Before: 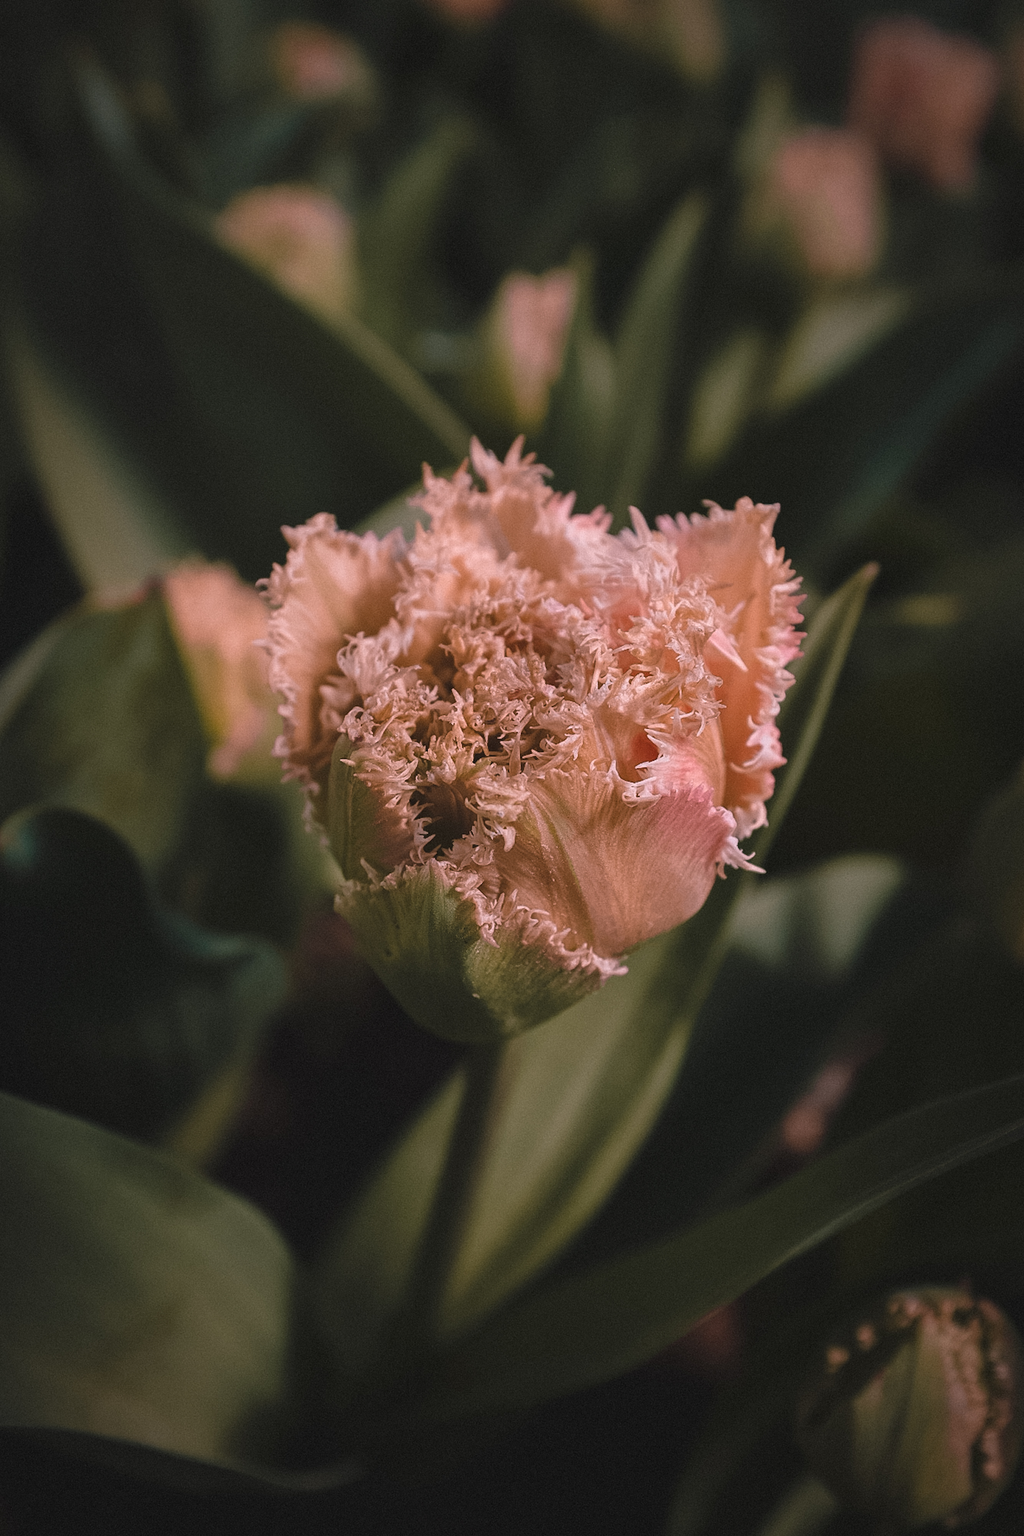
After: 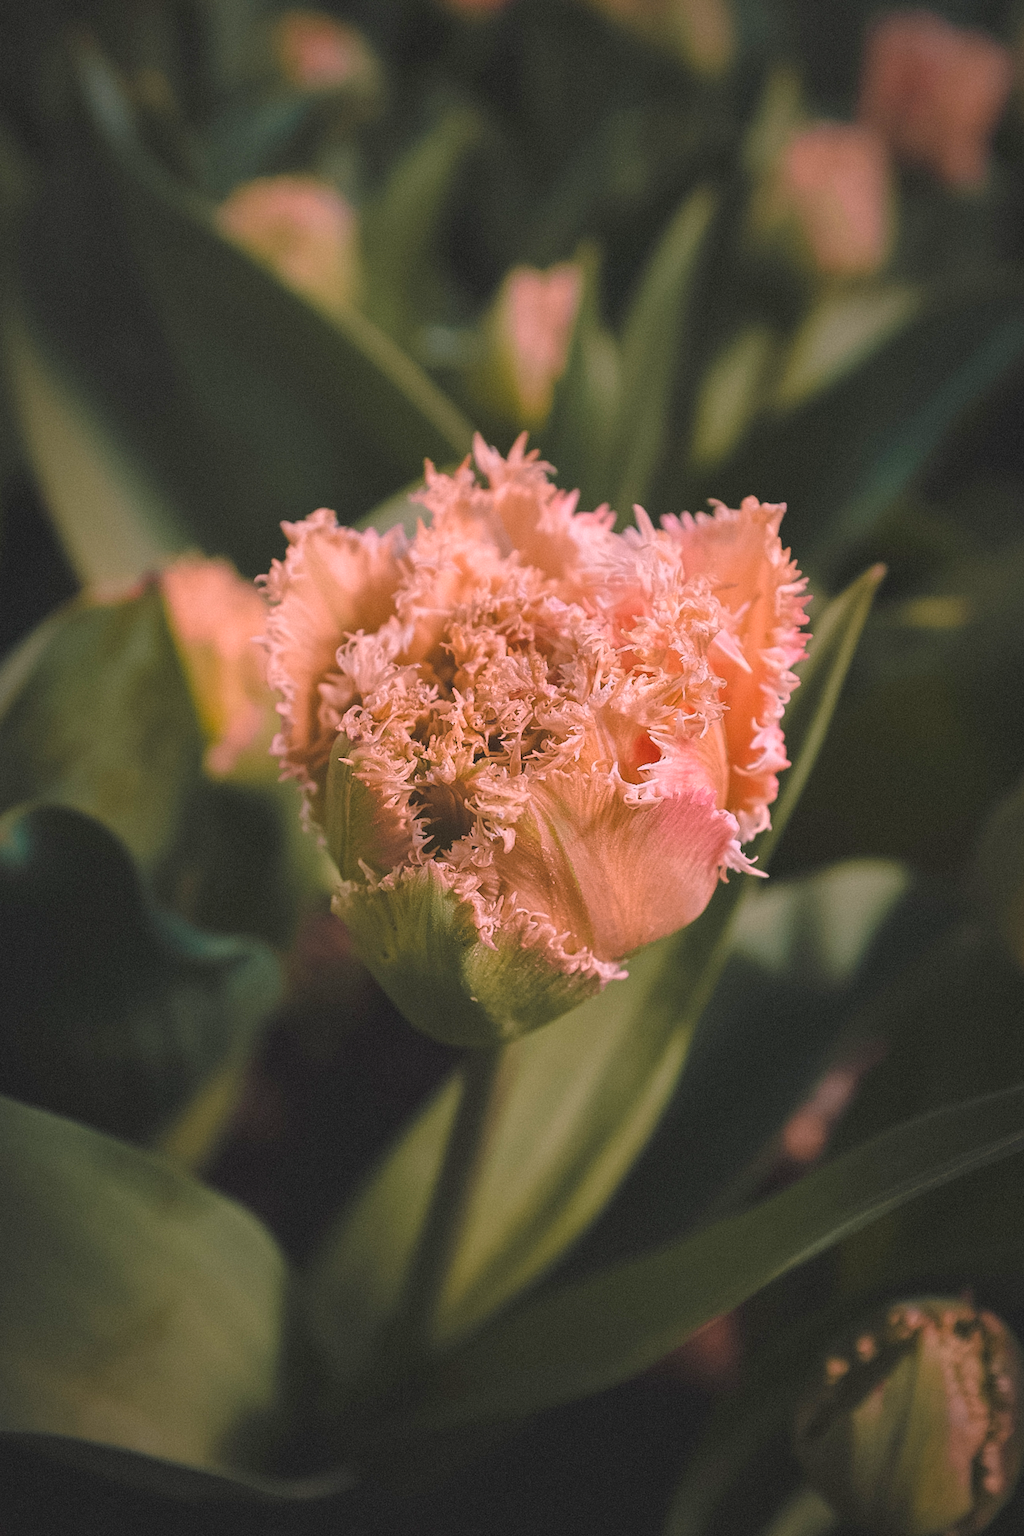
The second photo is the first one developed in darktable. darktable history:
contrast brightness saturation: contrast 0.07, brightness 0.18, saturation 0.4
crop and rotate: angle -0.5°
